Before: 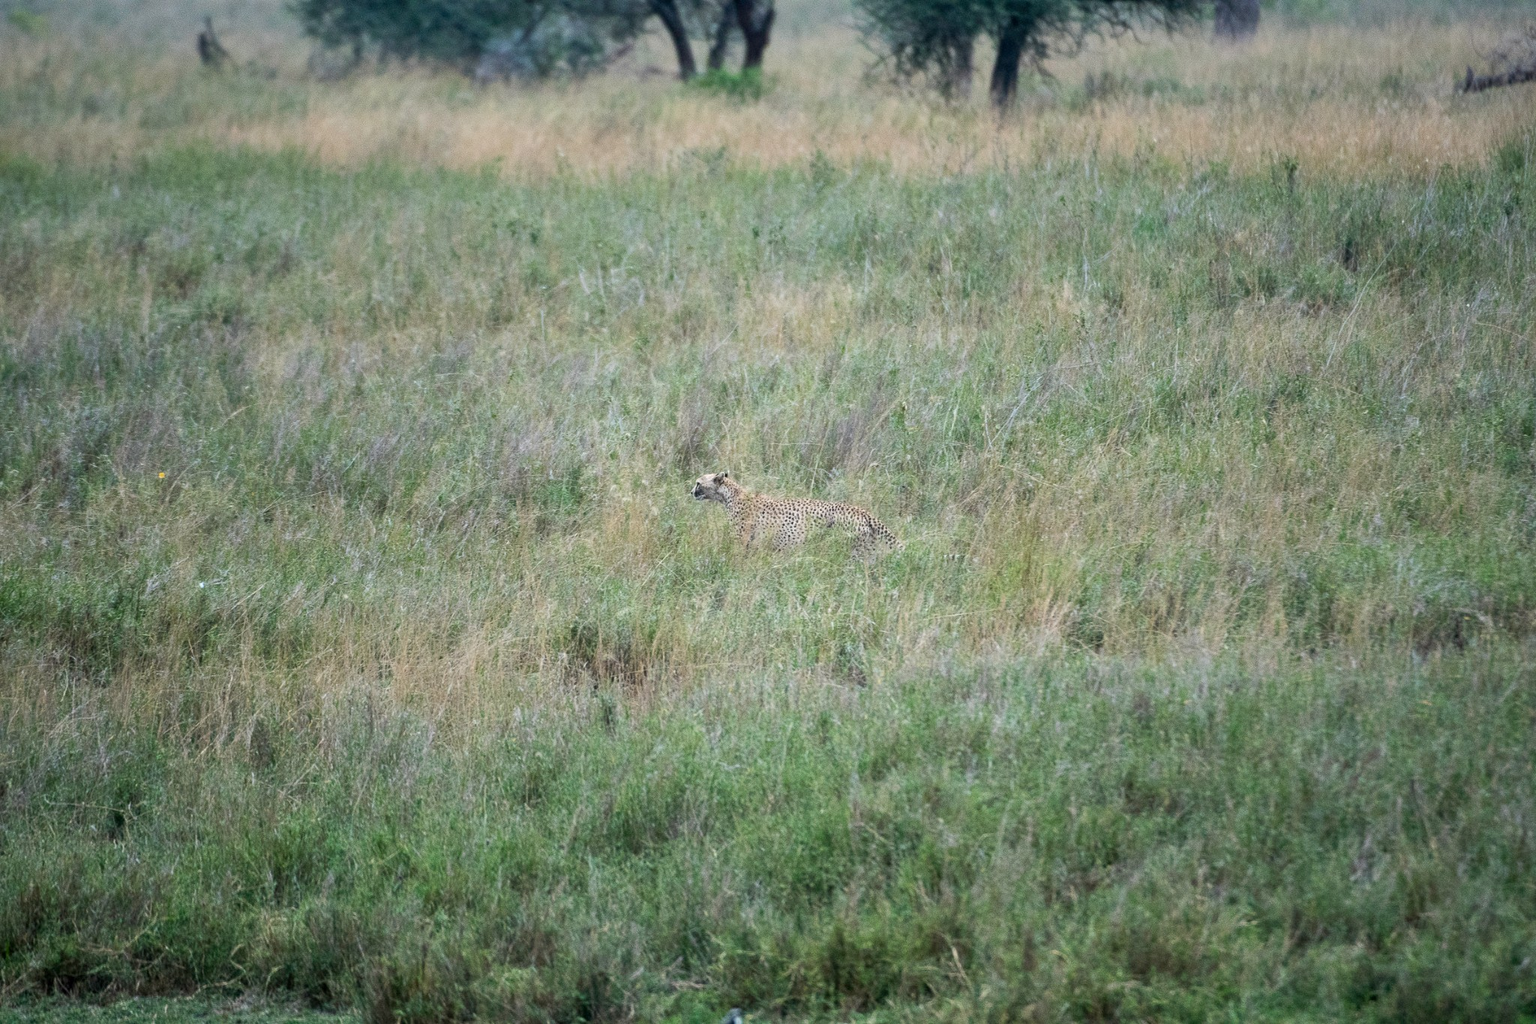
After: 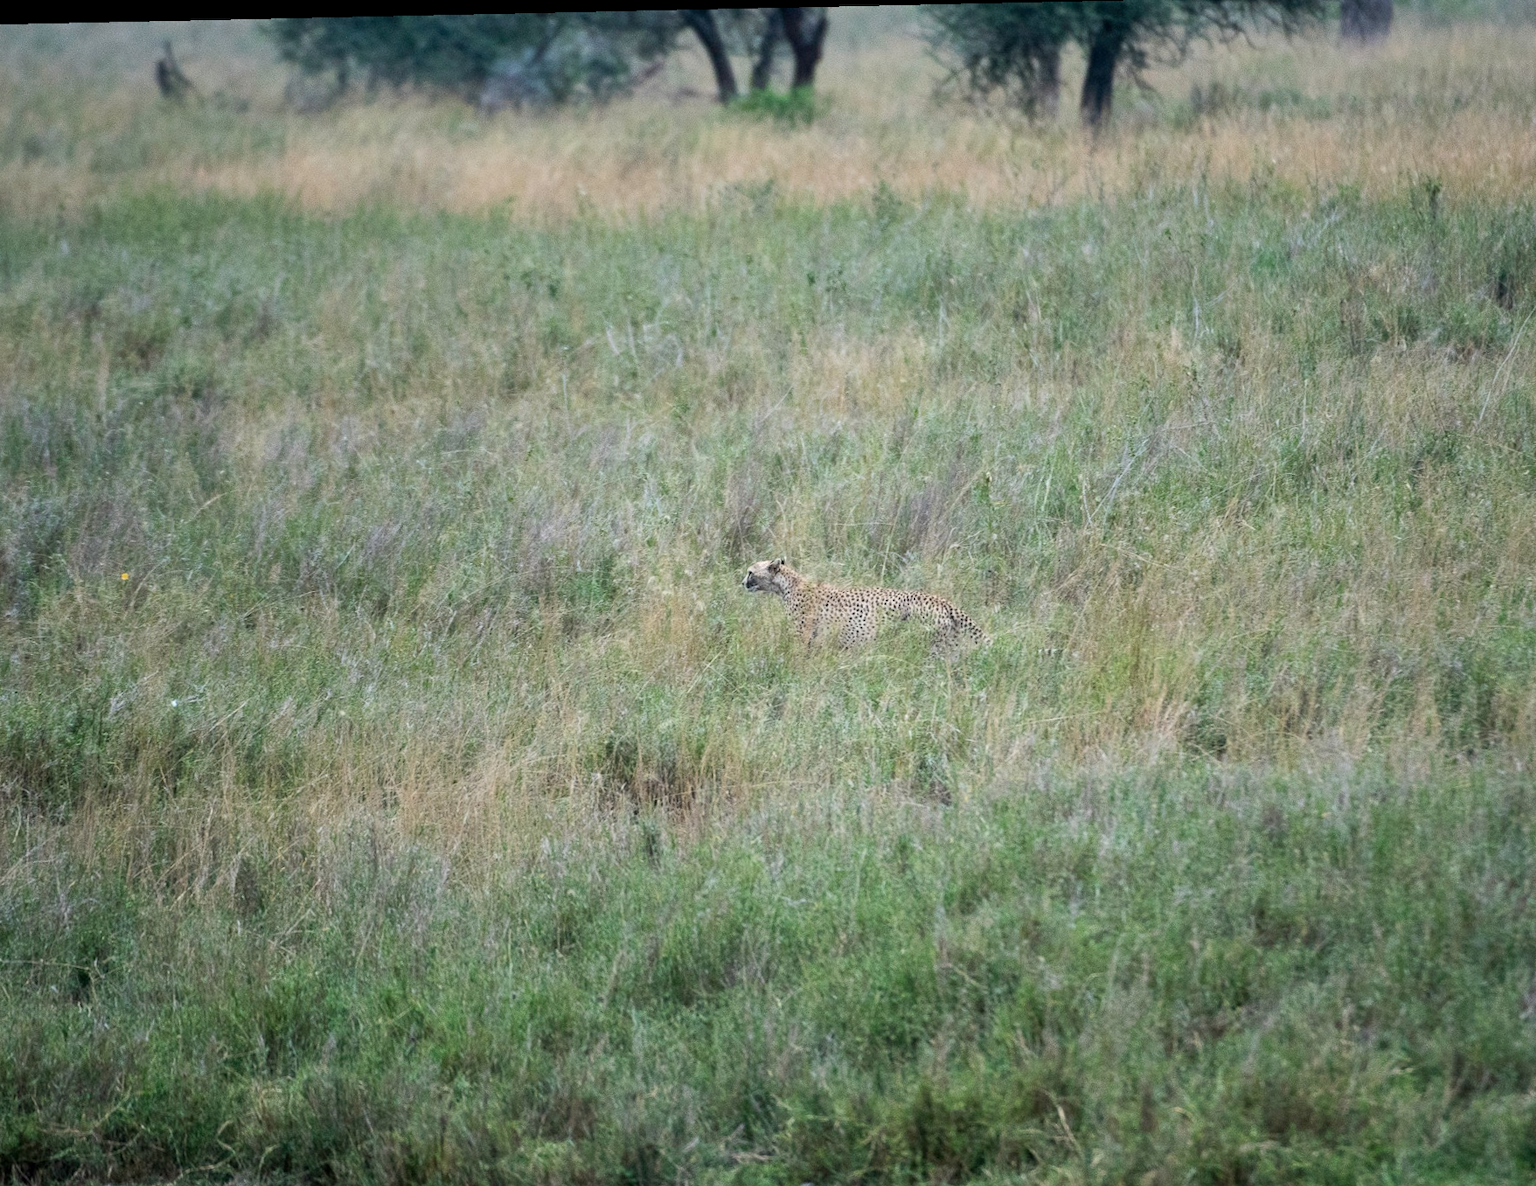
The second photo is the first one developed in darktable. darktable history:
crop and rotate: angle 1.23°, left 4.19%, top 0.964%, right 11.212%, bottom 2.699%
